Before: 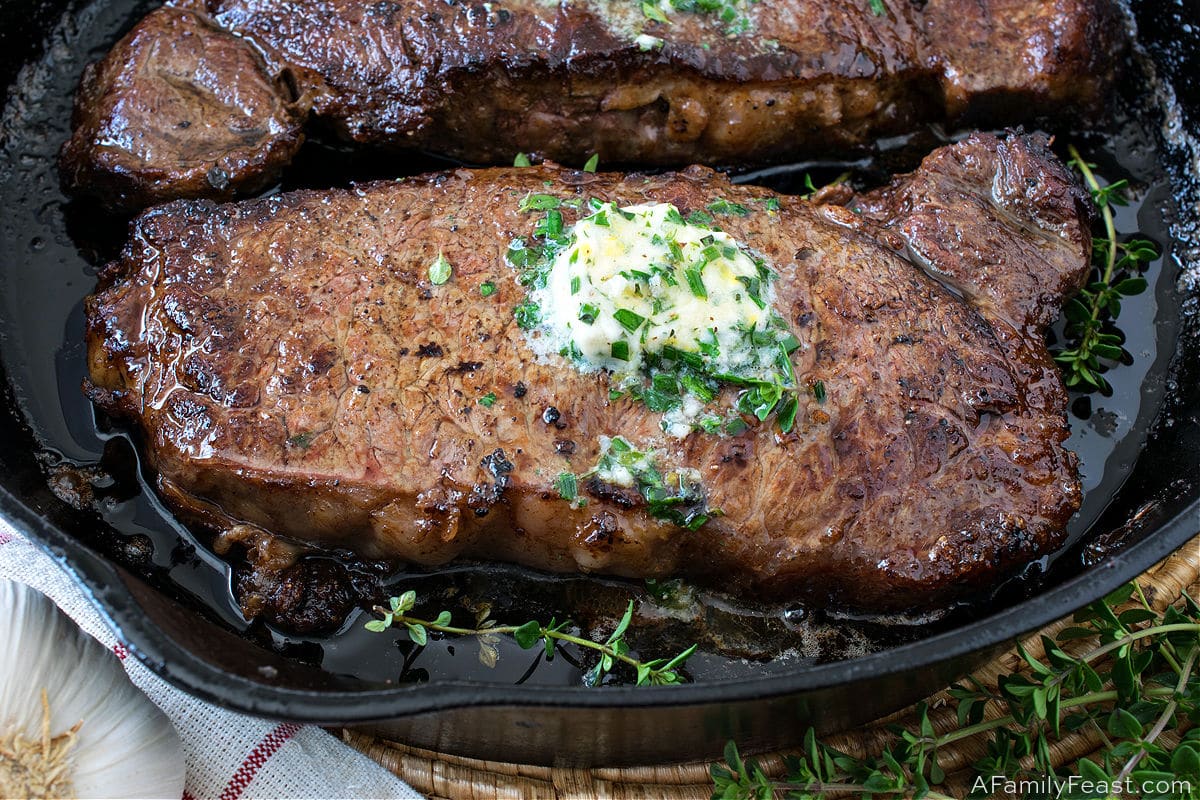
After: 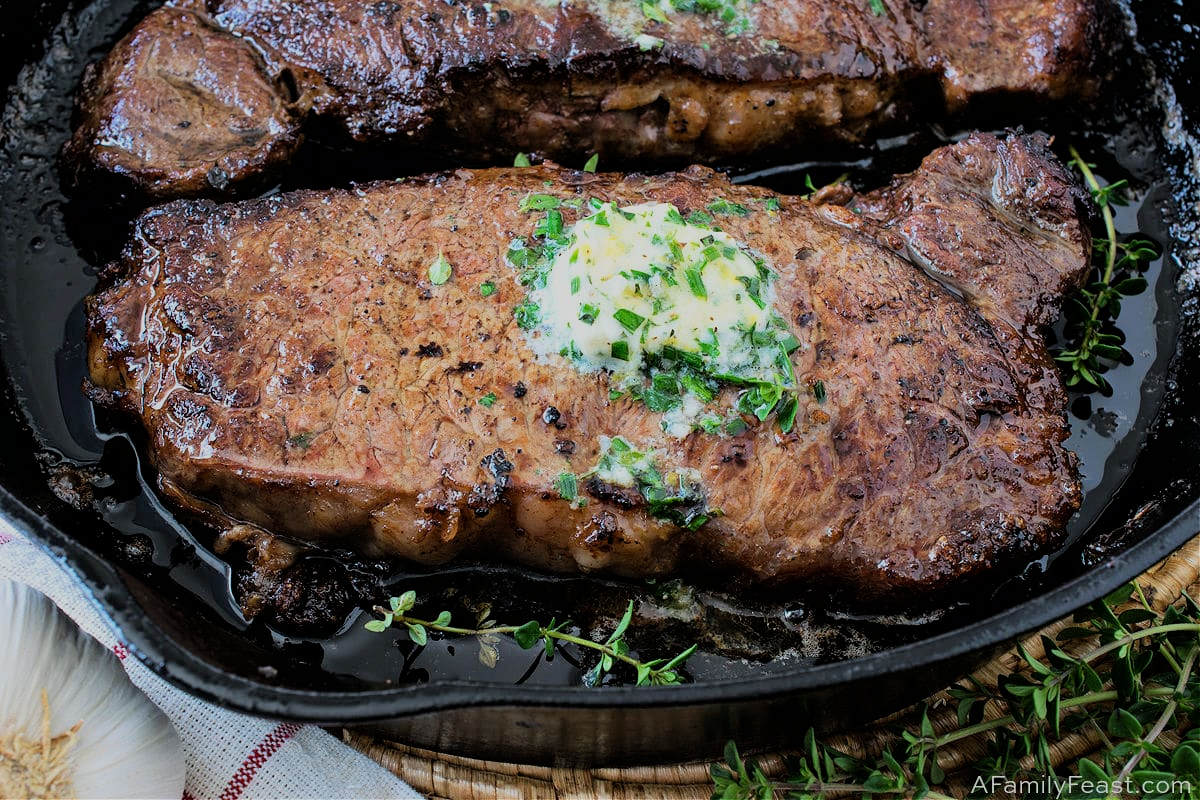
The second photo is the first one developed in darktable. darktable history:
filmic rgb: black relative exposure -7.15 EV, white relative exposure 5.36 EV, hardness 3.02, color science v6 (2022)
exposure: exposure 0.2 EV, compensate highlight preservation false
